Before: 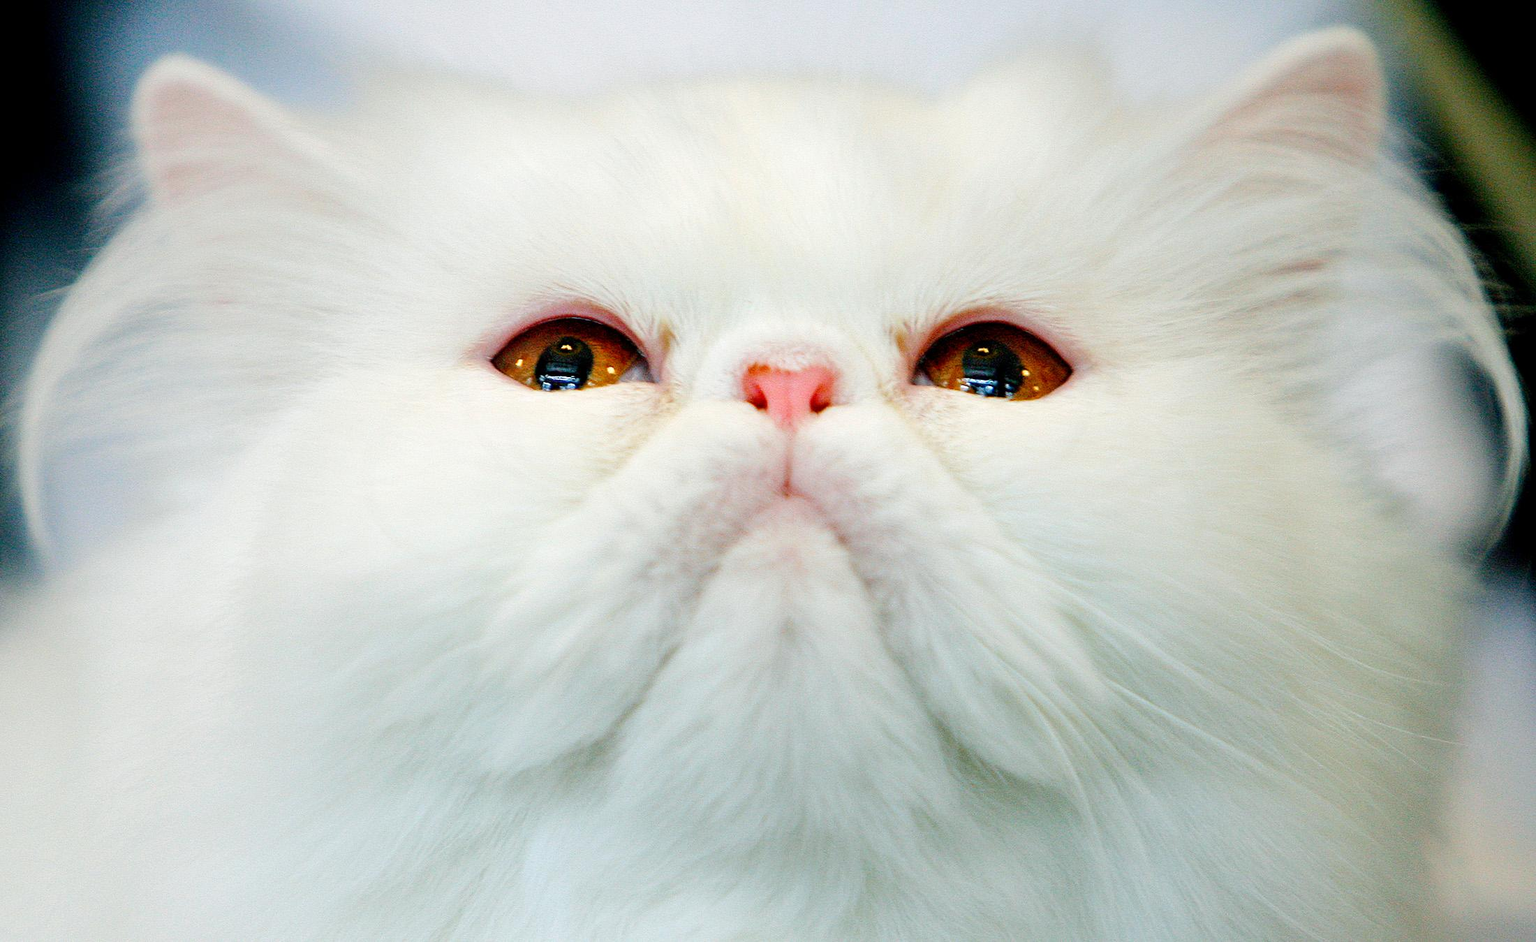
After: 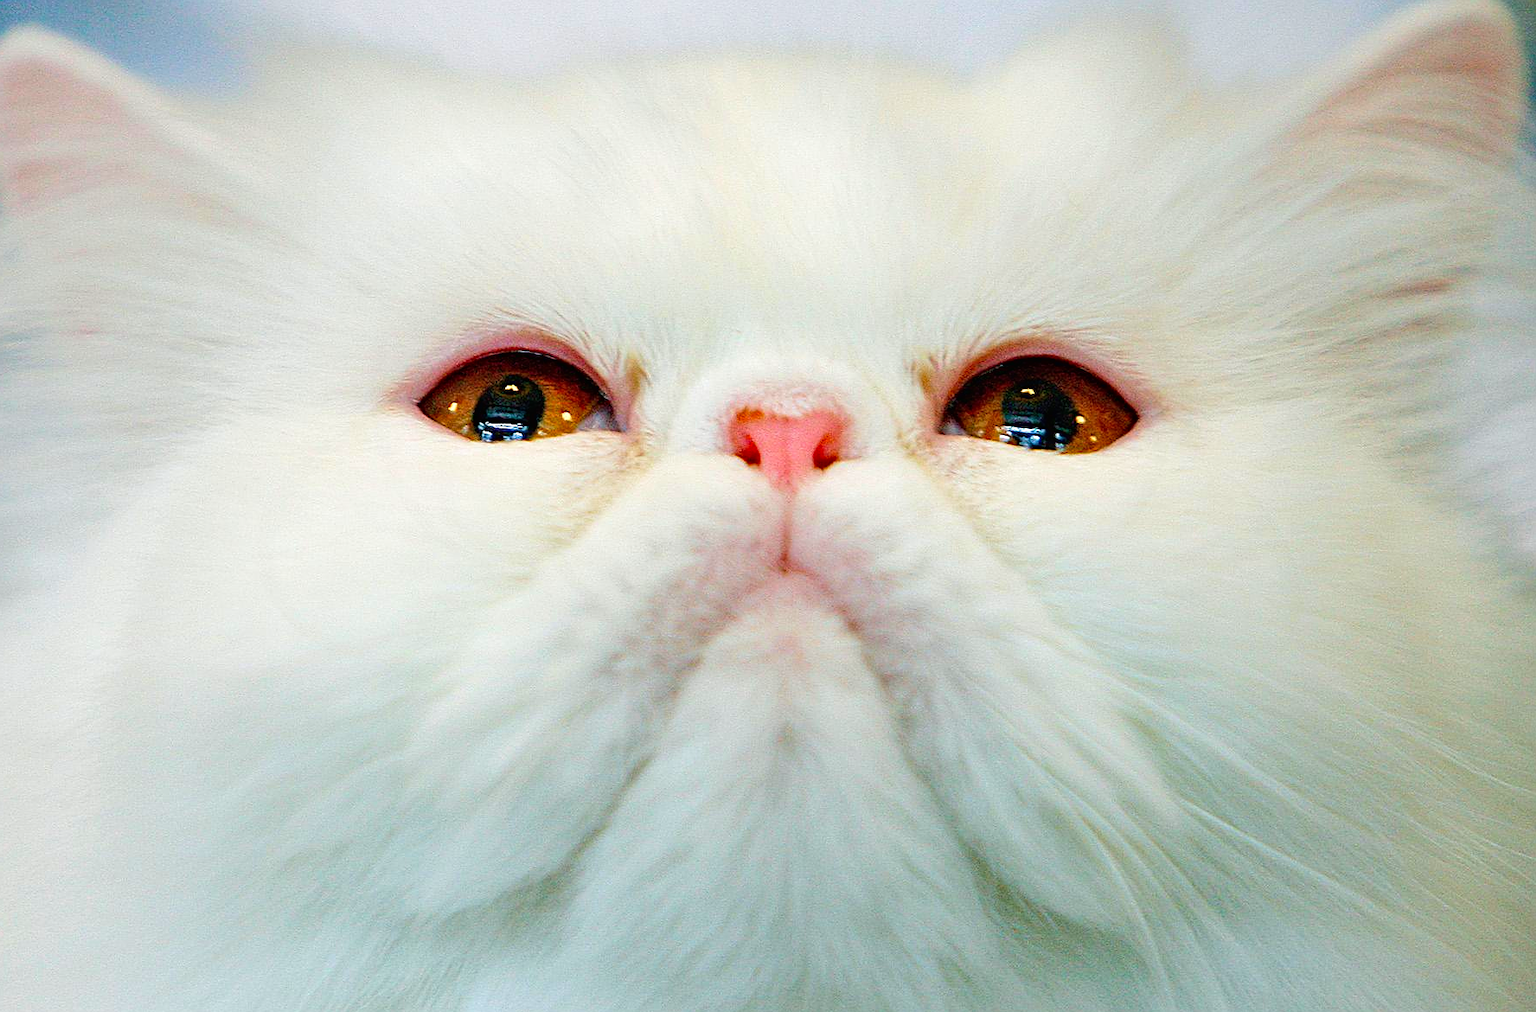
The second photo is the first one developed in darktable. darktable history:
contrast brightness saturation: contrast -0.019, brightness -0.007, saturation 0.026
sharpen: on, module defaults
velvia: on, module defaults
crop: left 10.017%, top 3.635%, right 9.218%, bottom 9.535%
haze removal: compatibility mode true, adaptive false
